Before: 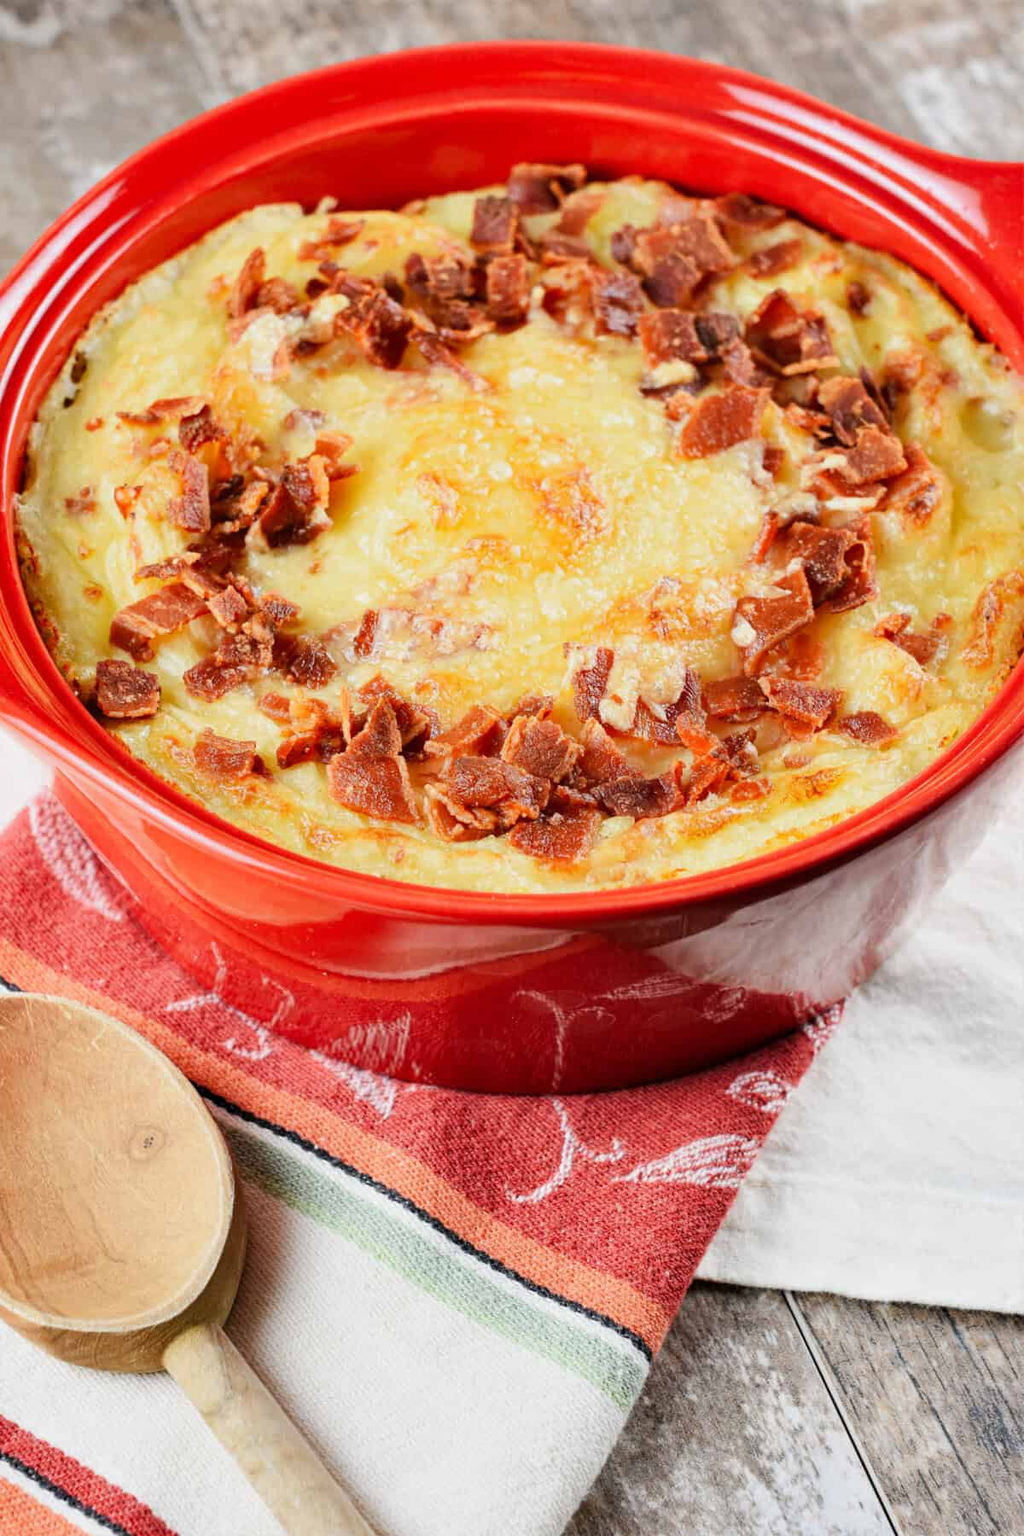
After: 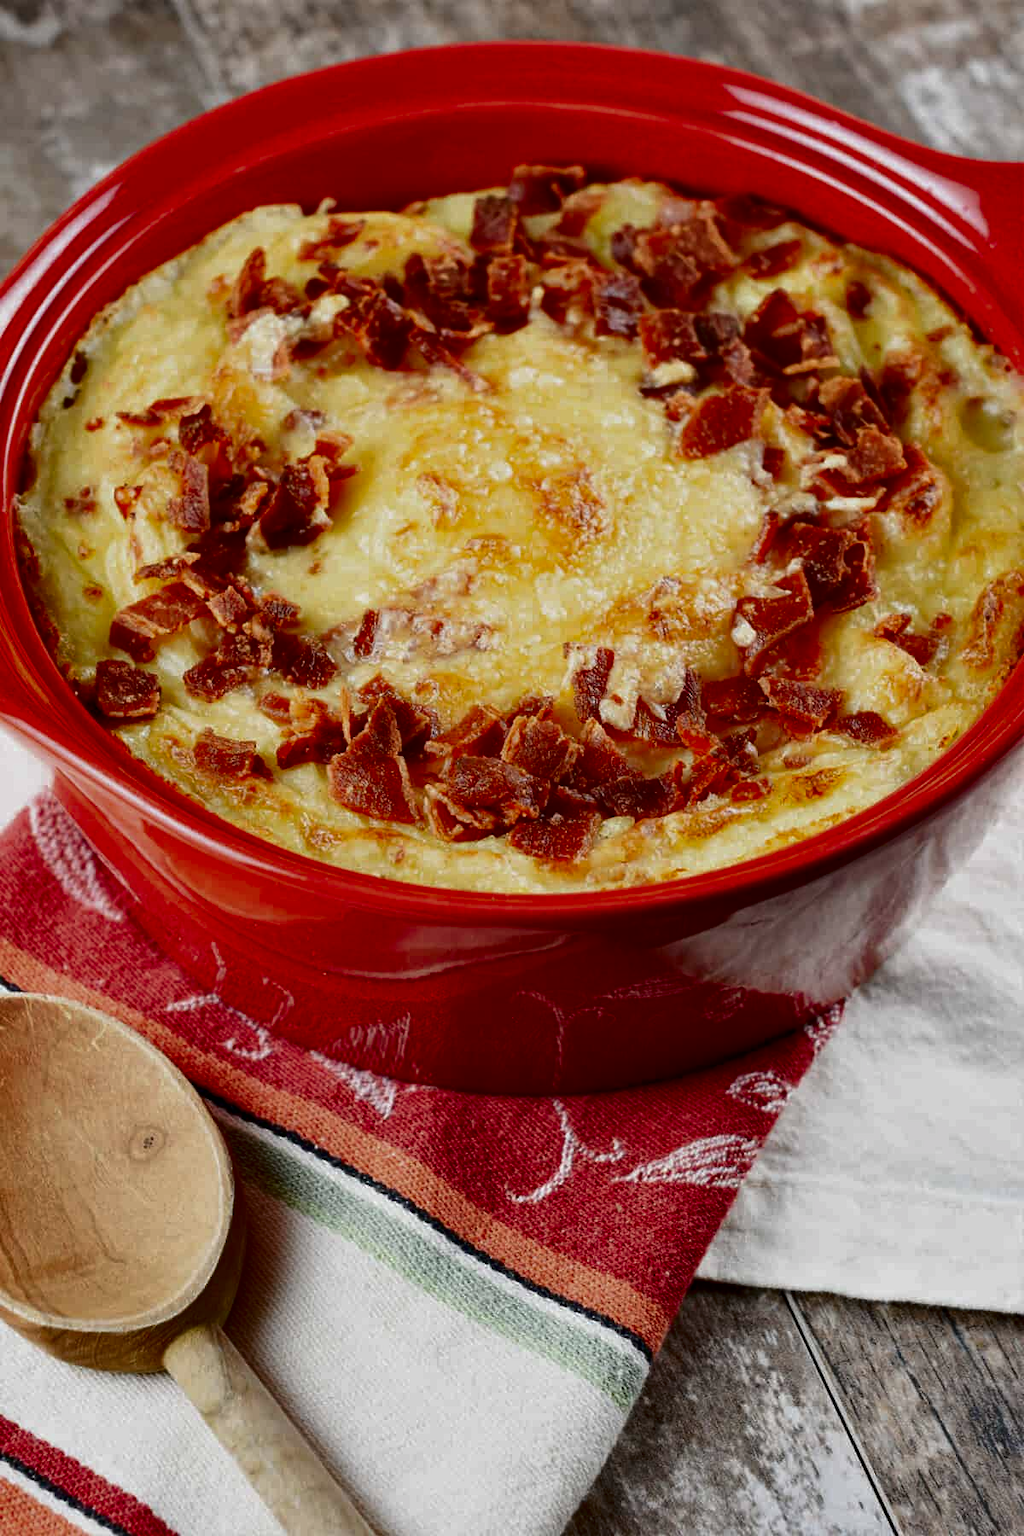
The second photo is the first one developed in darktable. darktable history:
contrast brightness saturation: brightness -0.512
